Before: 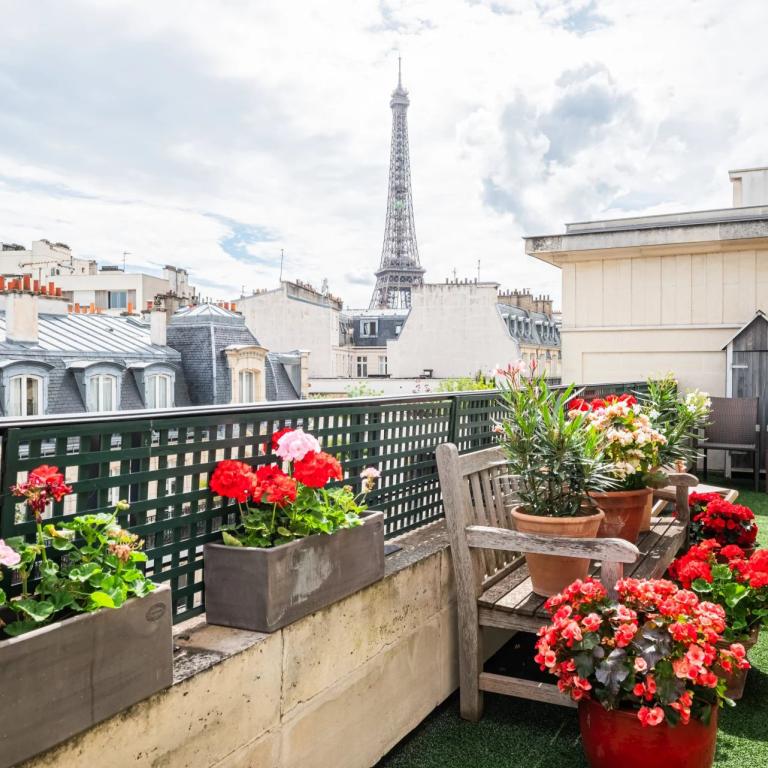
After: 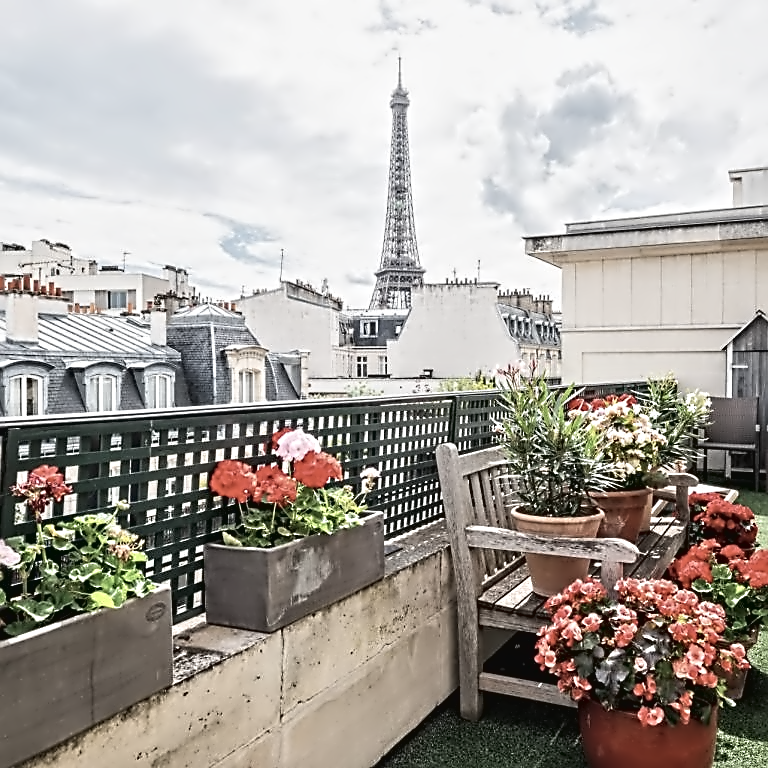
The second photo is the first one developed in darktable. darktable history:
contrast equalizer: octaves 7, y [[0.5, 0.542, 0.583, 0.625, 0.667, 0.708], [0.5 ×6], [0.5 ×6], [0, 0.033, 0.067, 0.1, 0.133, 0.167], [0, 0.05, 0.1, 0.15, 0.2, 0.25]]
contrast brightness saturation: contrast -0.05, saturation -0.41
sharpen: on, module defaults
